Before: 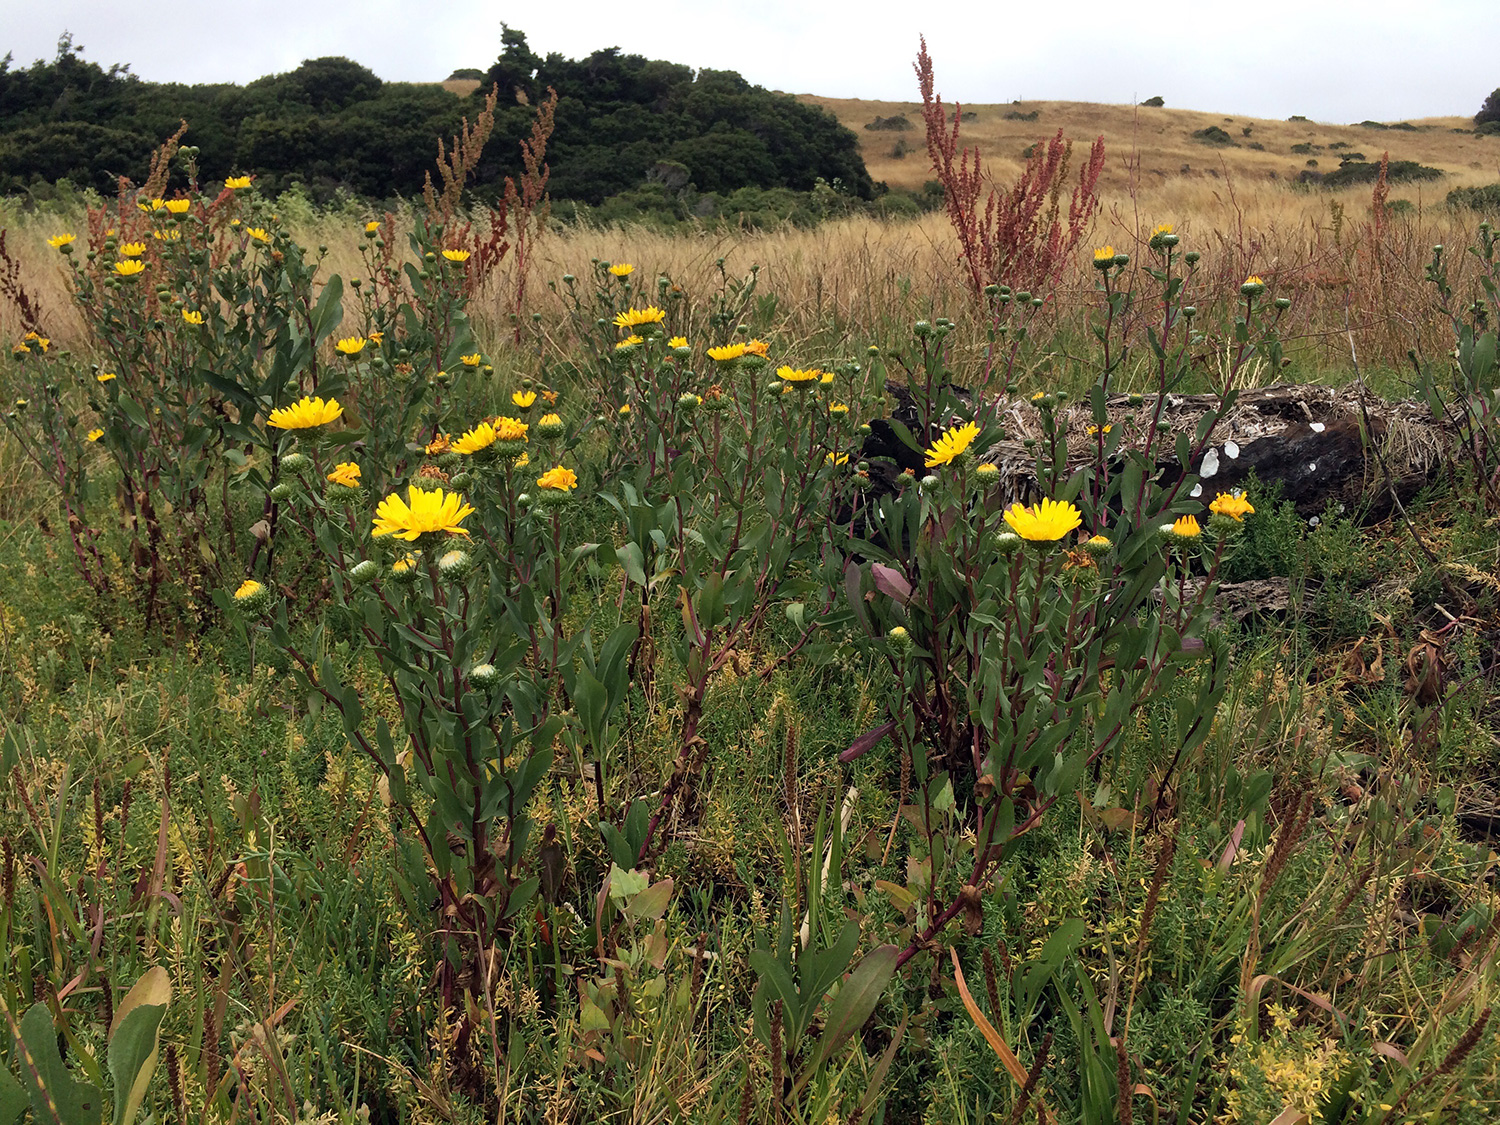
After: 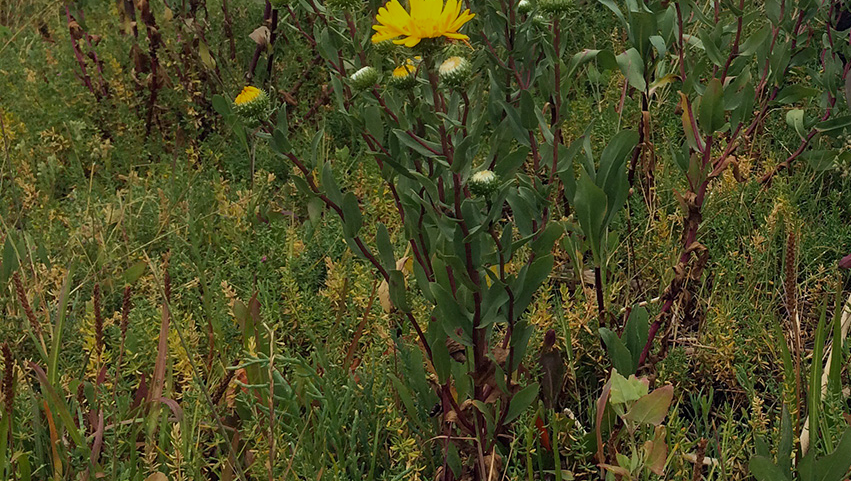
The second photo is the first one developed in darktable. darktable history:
crop: top 43.989%, right 43.216%, bottom 13.17%
color zones: curves: ch0 [(0.27, 0.396) (0.563, 0.504) (0.75, 0.5) (0.787, 0.307)]
